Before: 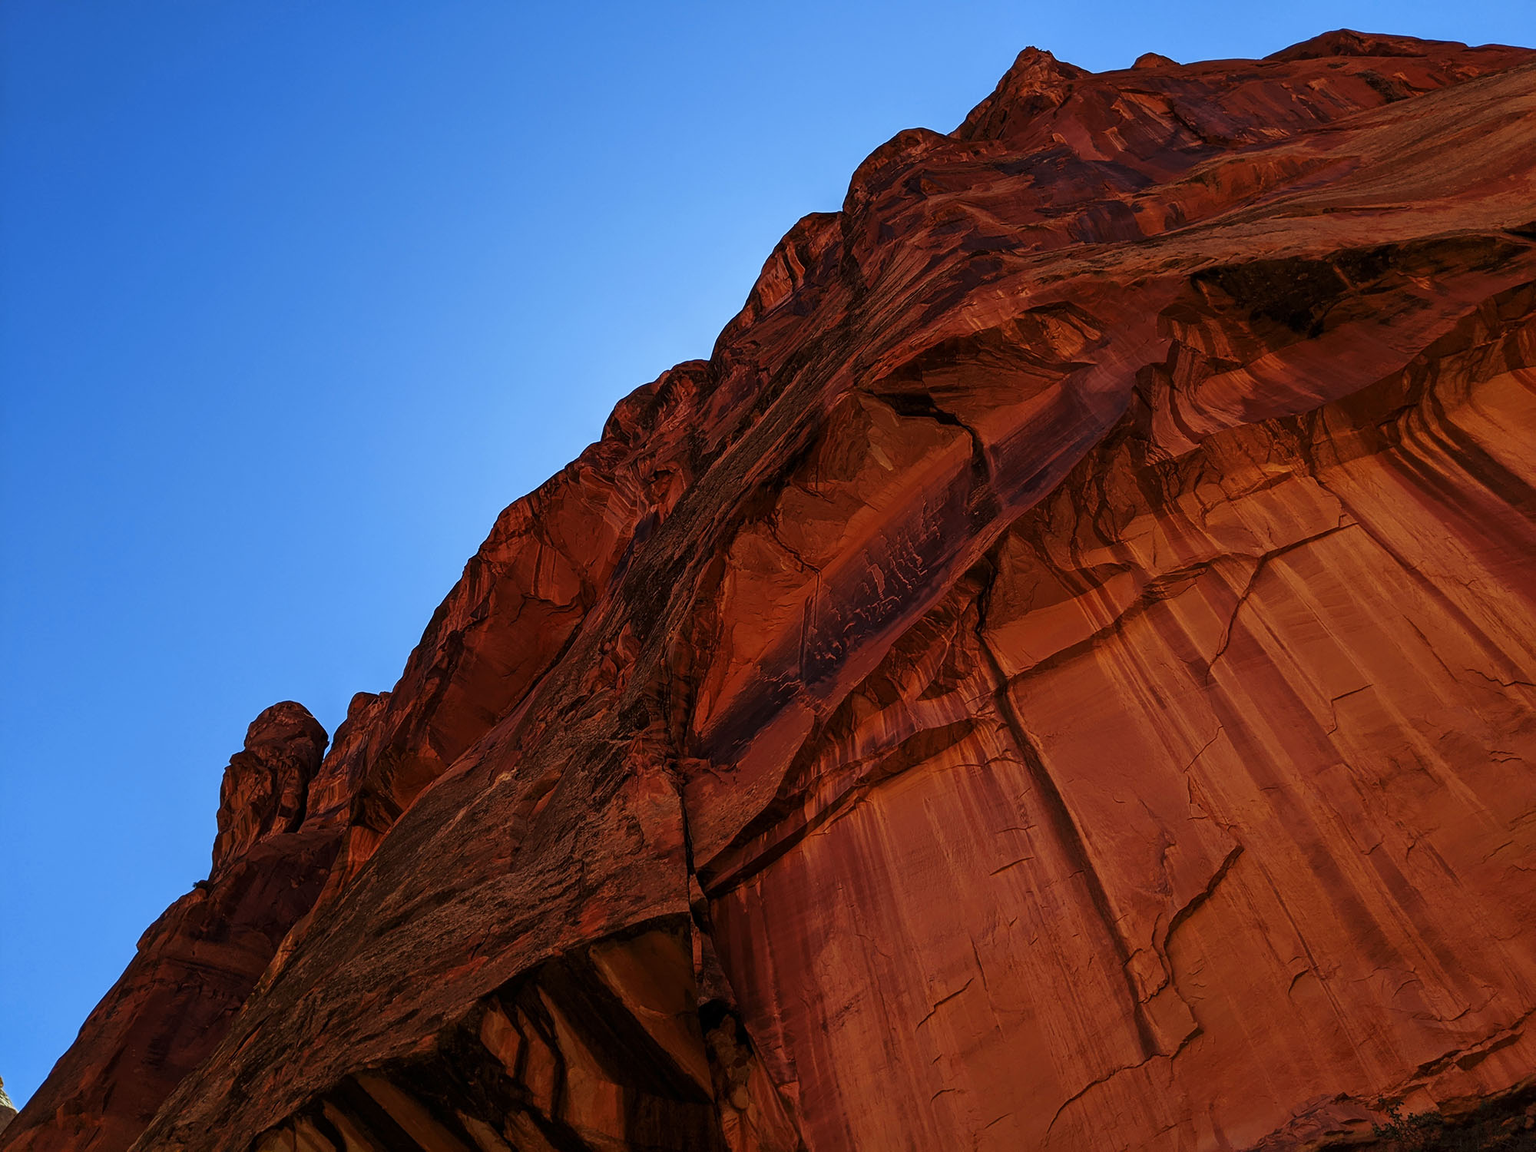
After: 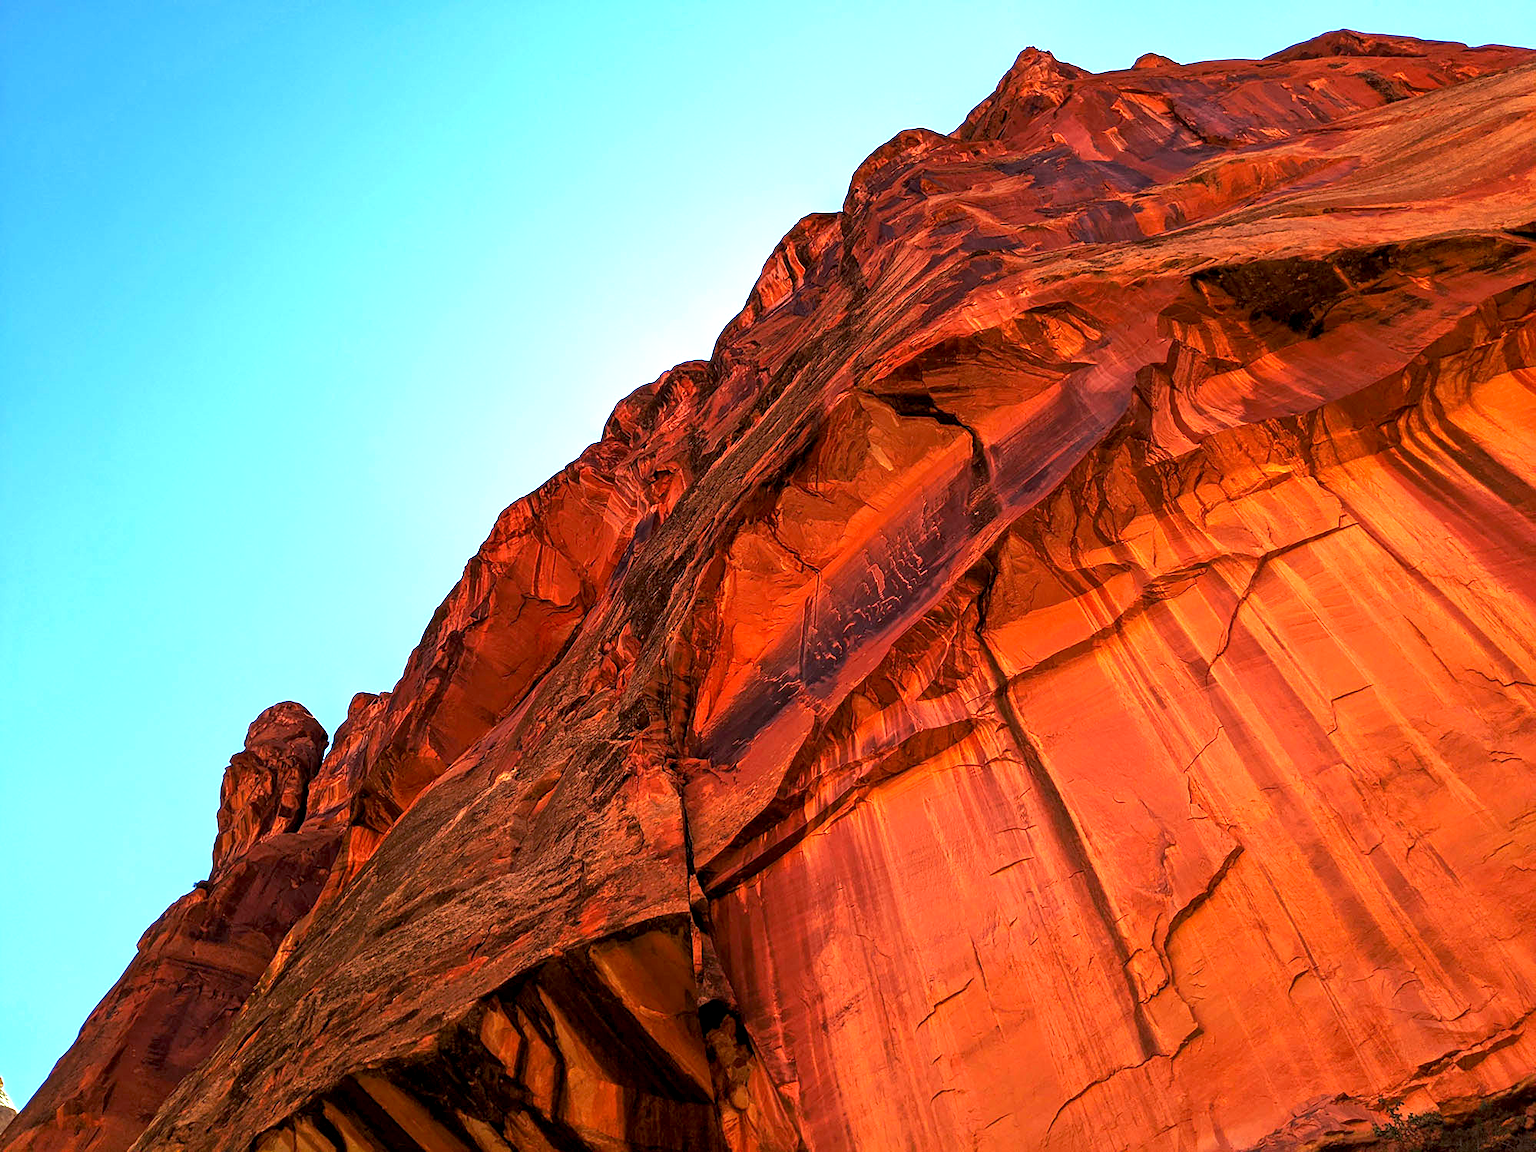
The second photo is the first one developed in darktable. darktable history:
color correction: highlights a* 0.798, highlights b* 2.76, saturation 1.07
exposure: black level correction 0.002, exposure 1.999 EV, compensate highlight preservation false
